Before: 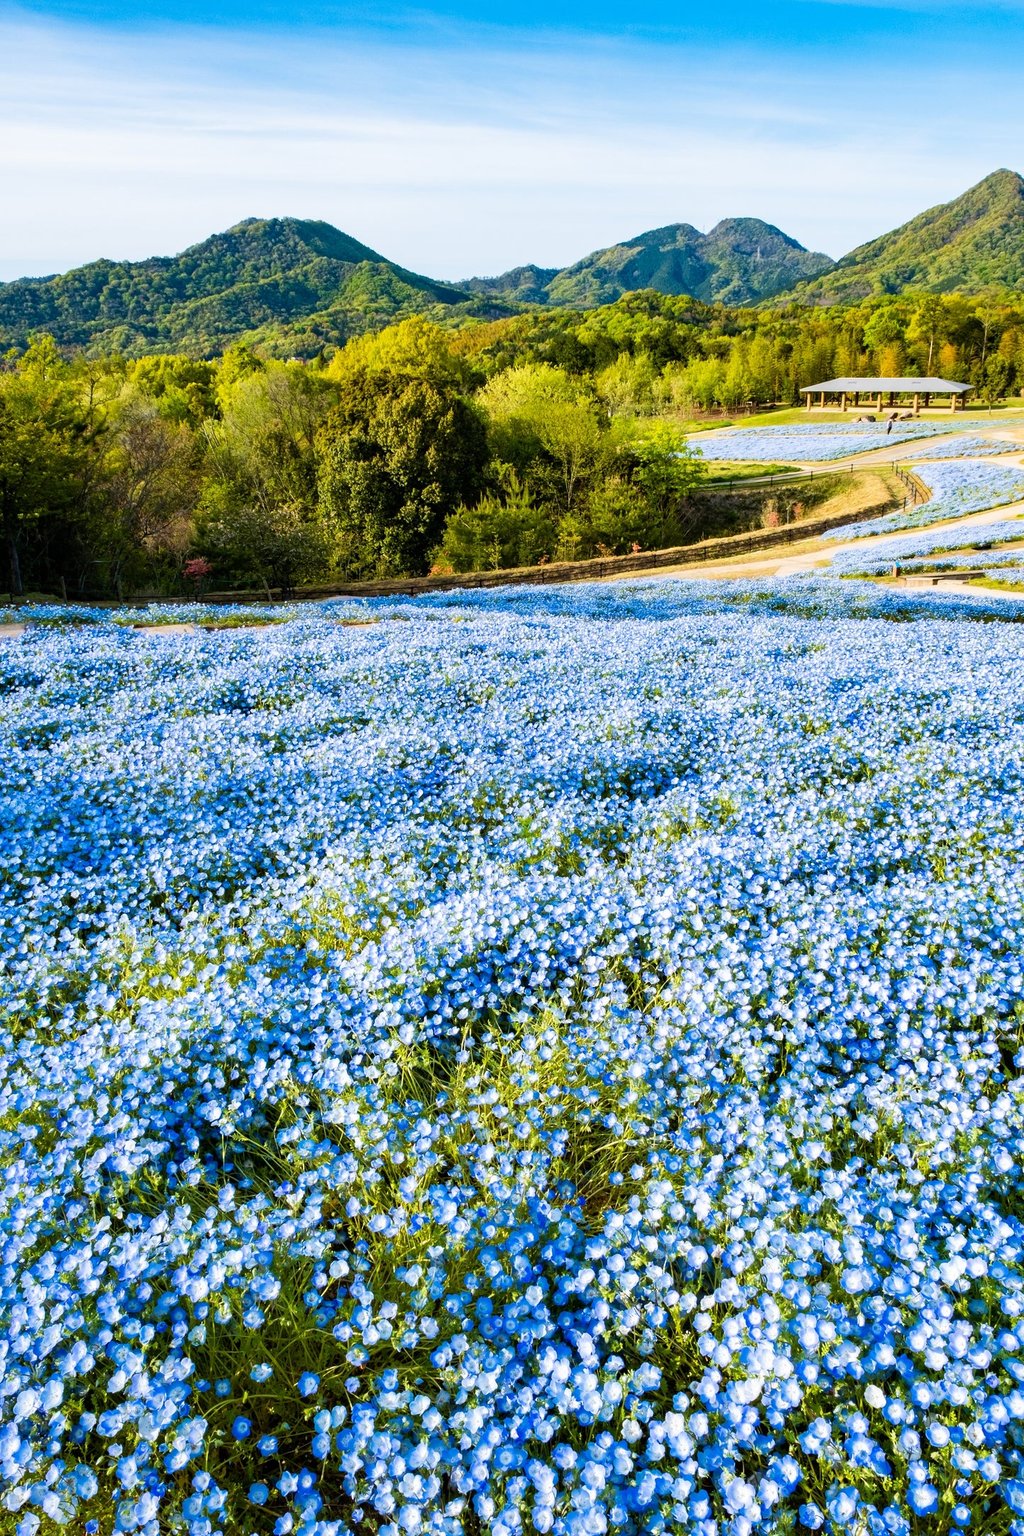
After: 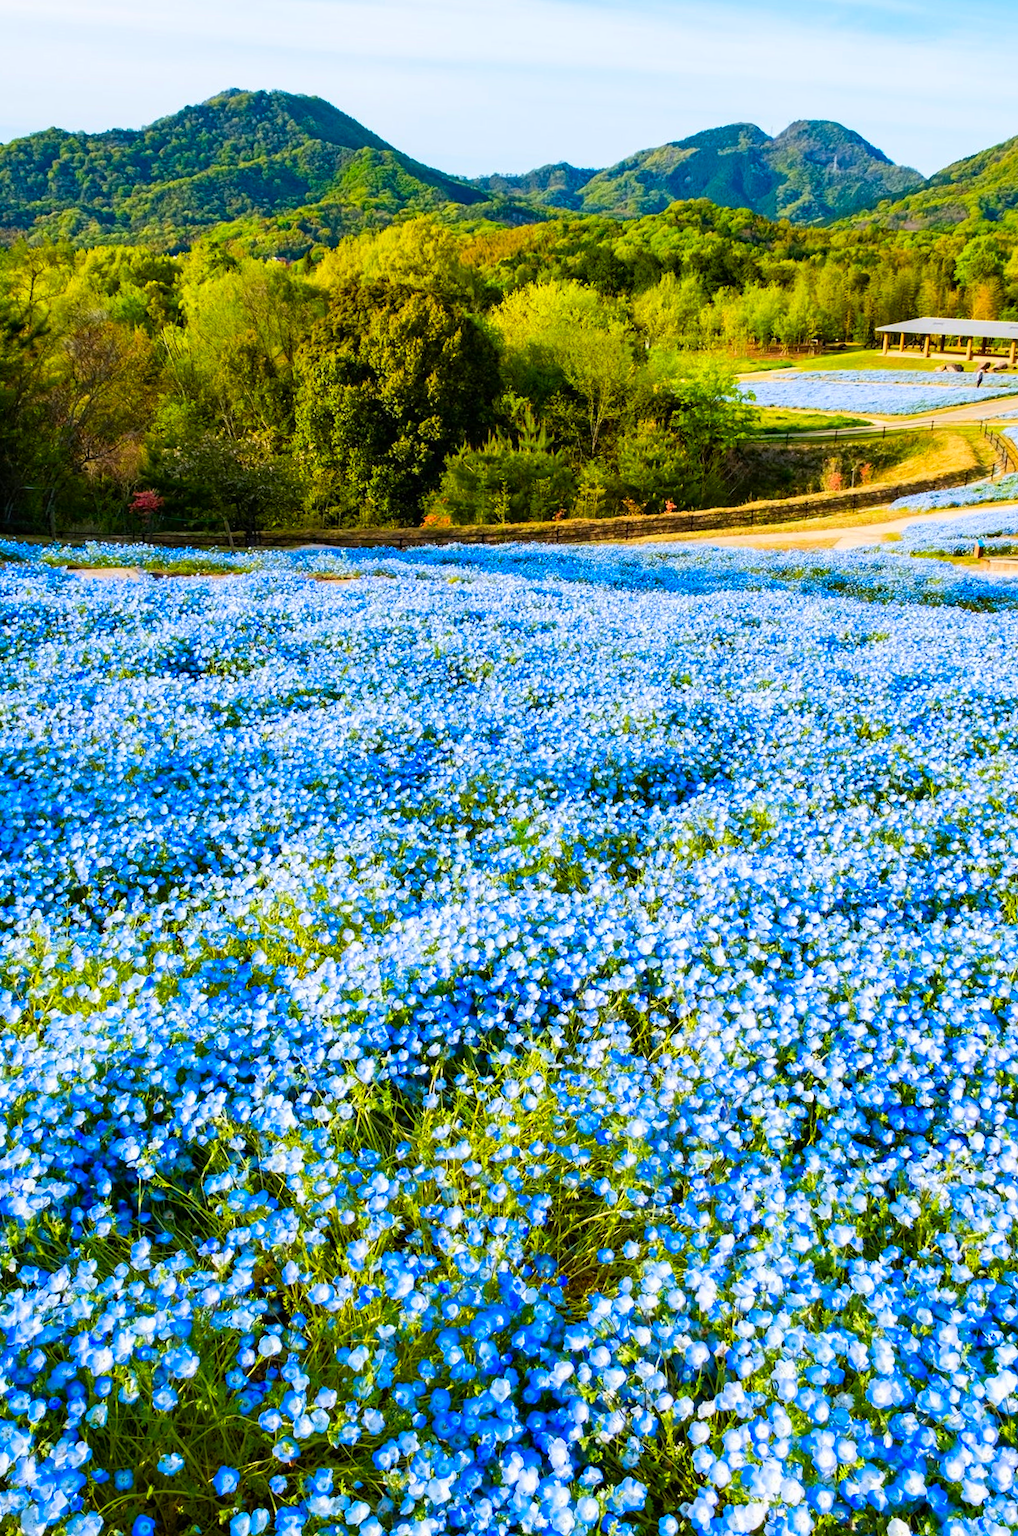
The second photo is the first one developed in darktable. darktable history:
contrast brightness saturation: saturation 0.502
crop and rotate: angle -3.12°, left 5.065%, top 5.185%, right 4.739%, bottom 4.22%
